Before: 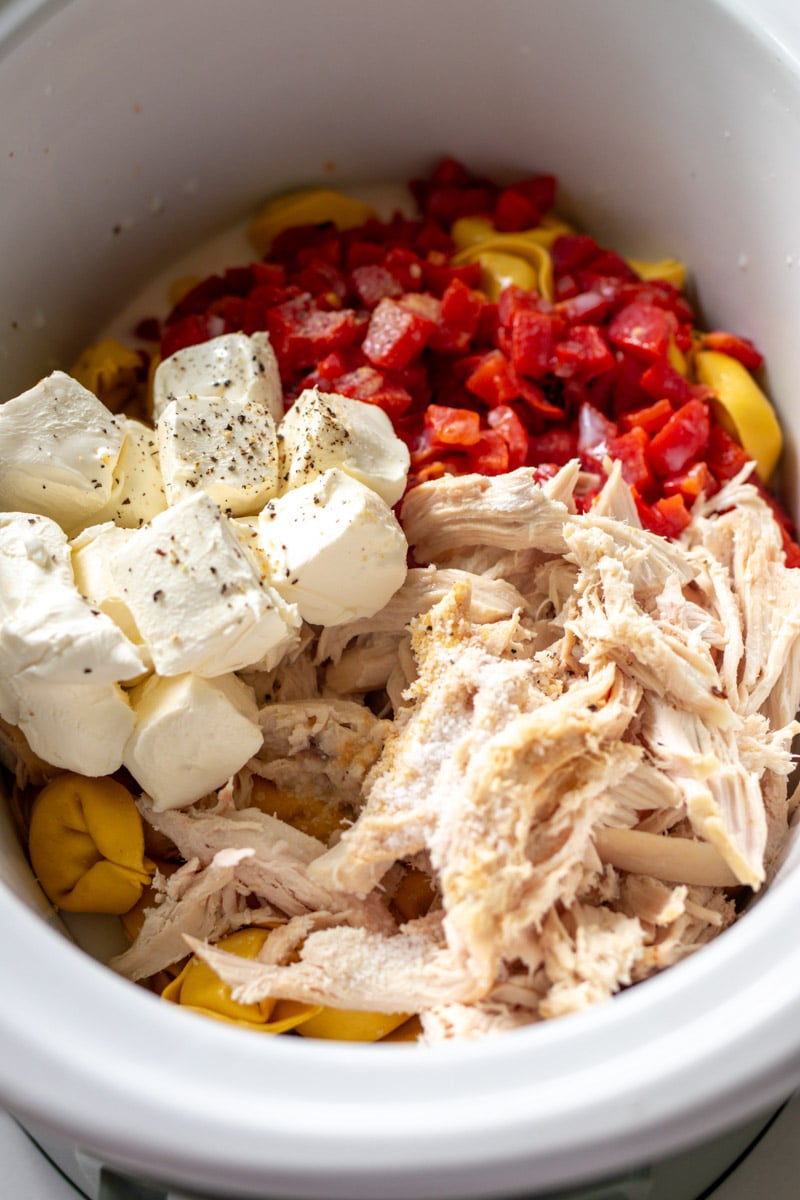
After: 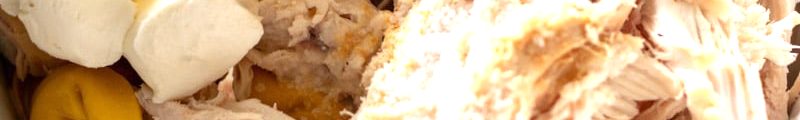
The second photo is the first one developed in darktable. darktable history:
crop and rotate: top 59.084%, bottom 30.916%
exposure: black level correction 0, exposure 0.6 EV, compensate highlight preservation false
